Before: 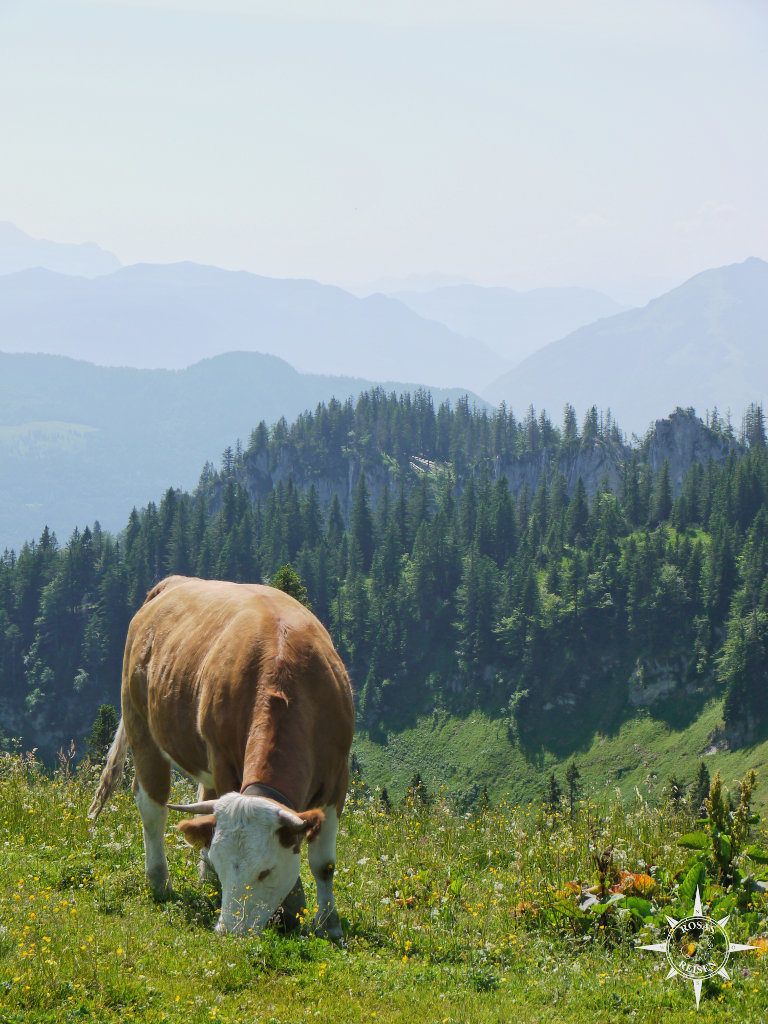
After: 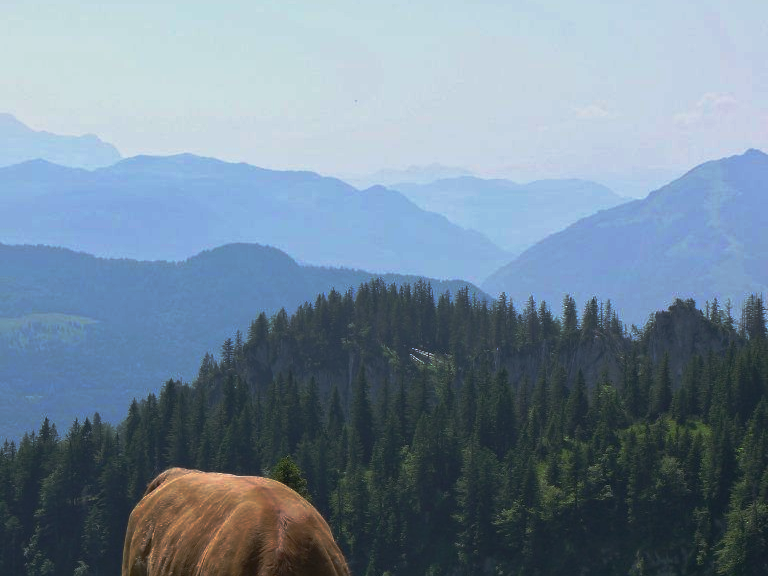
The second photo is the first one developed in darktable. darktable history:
crop and rotate: top 10.605%, bottom 33.097%
base curve: curves: ch0 [(0, 0) (0.564, 0.291) (0.802, 0.731) (1, 1)], preserve colors none
